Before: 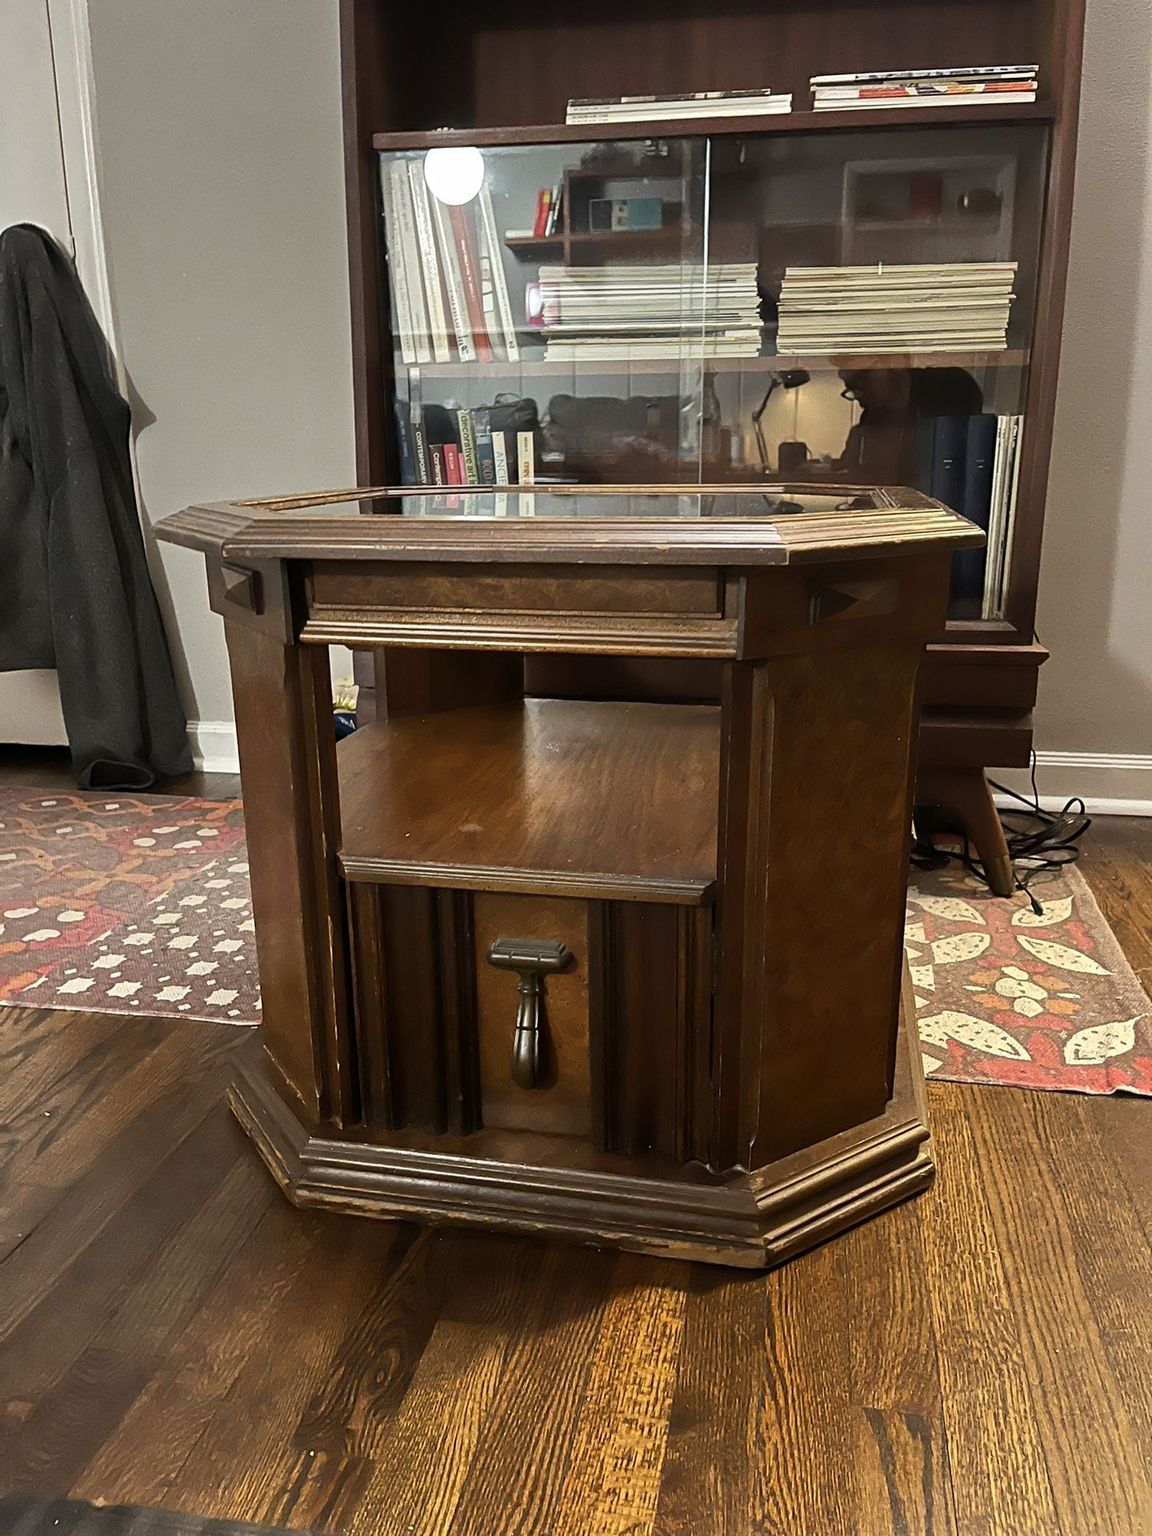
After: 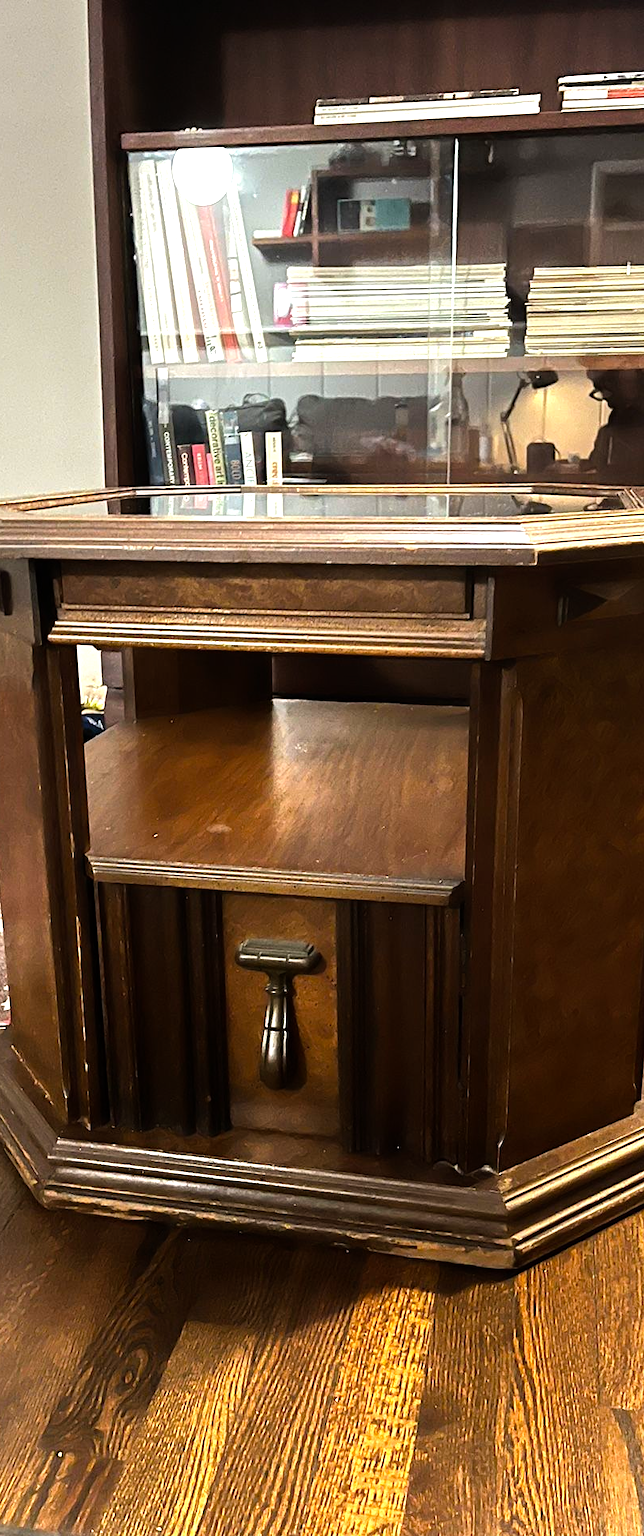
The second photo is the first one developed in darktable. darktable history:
crop: left 21.889%, right 22.161%, bottom 0.01%
tone equalizer: -8 EV -1.12 EV, -7 EV -0.981 EV, -6 EV -0.877 EV, -5 EV -0.585 EV, -3 EV 0.551 EV, -2 EV 0.894 EV, -1 EV 1 EV, +0 EV 1.07 EV
